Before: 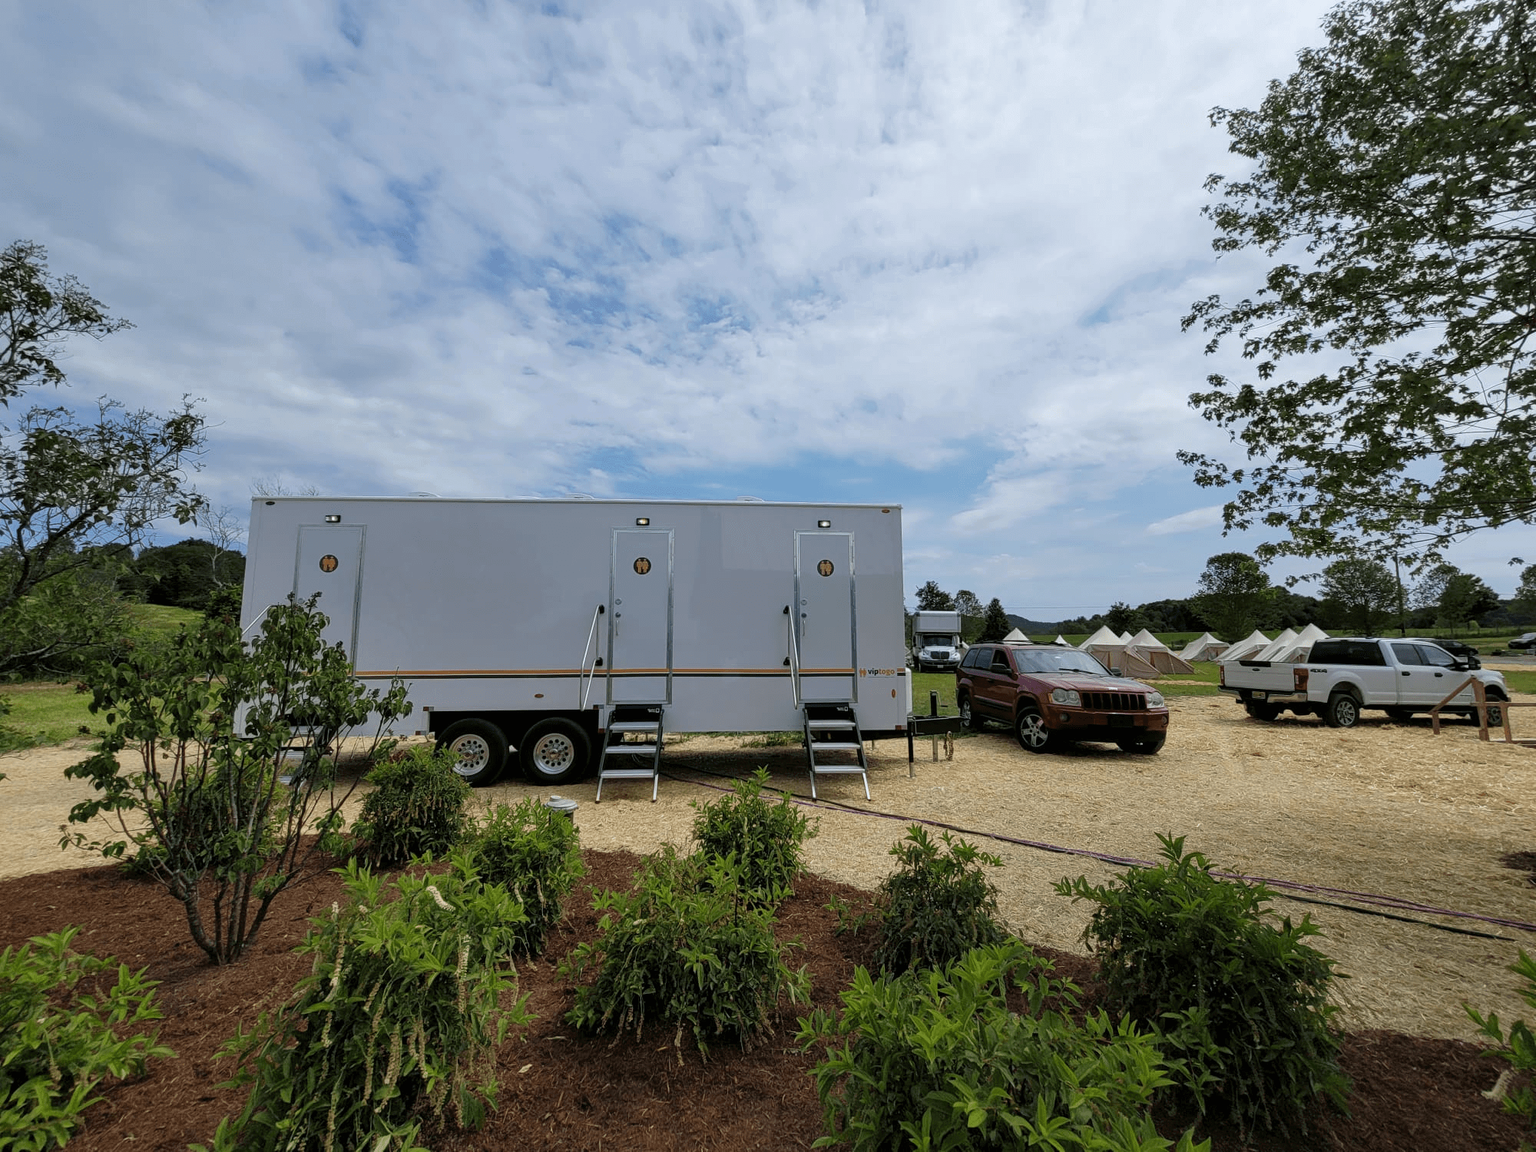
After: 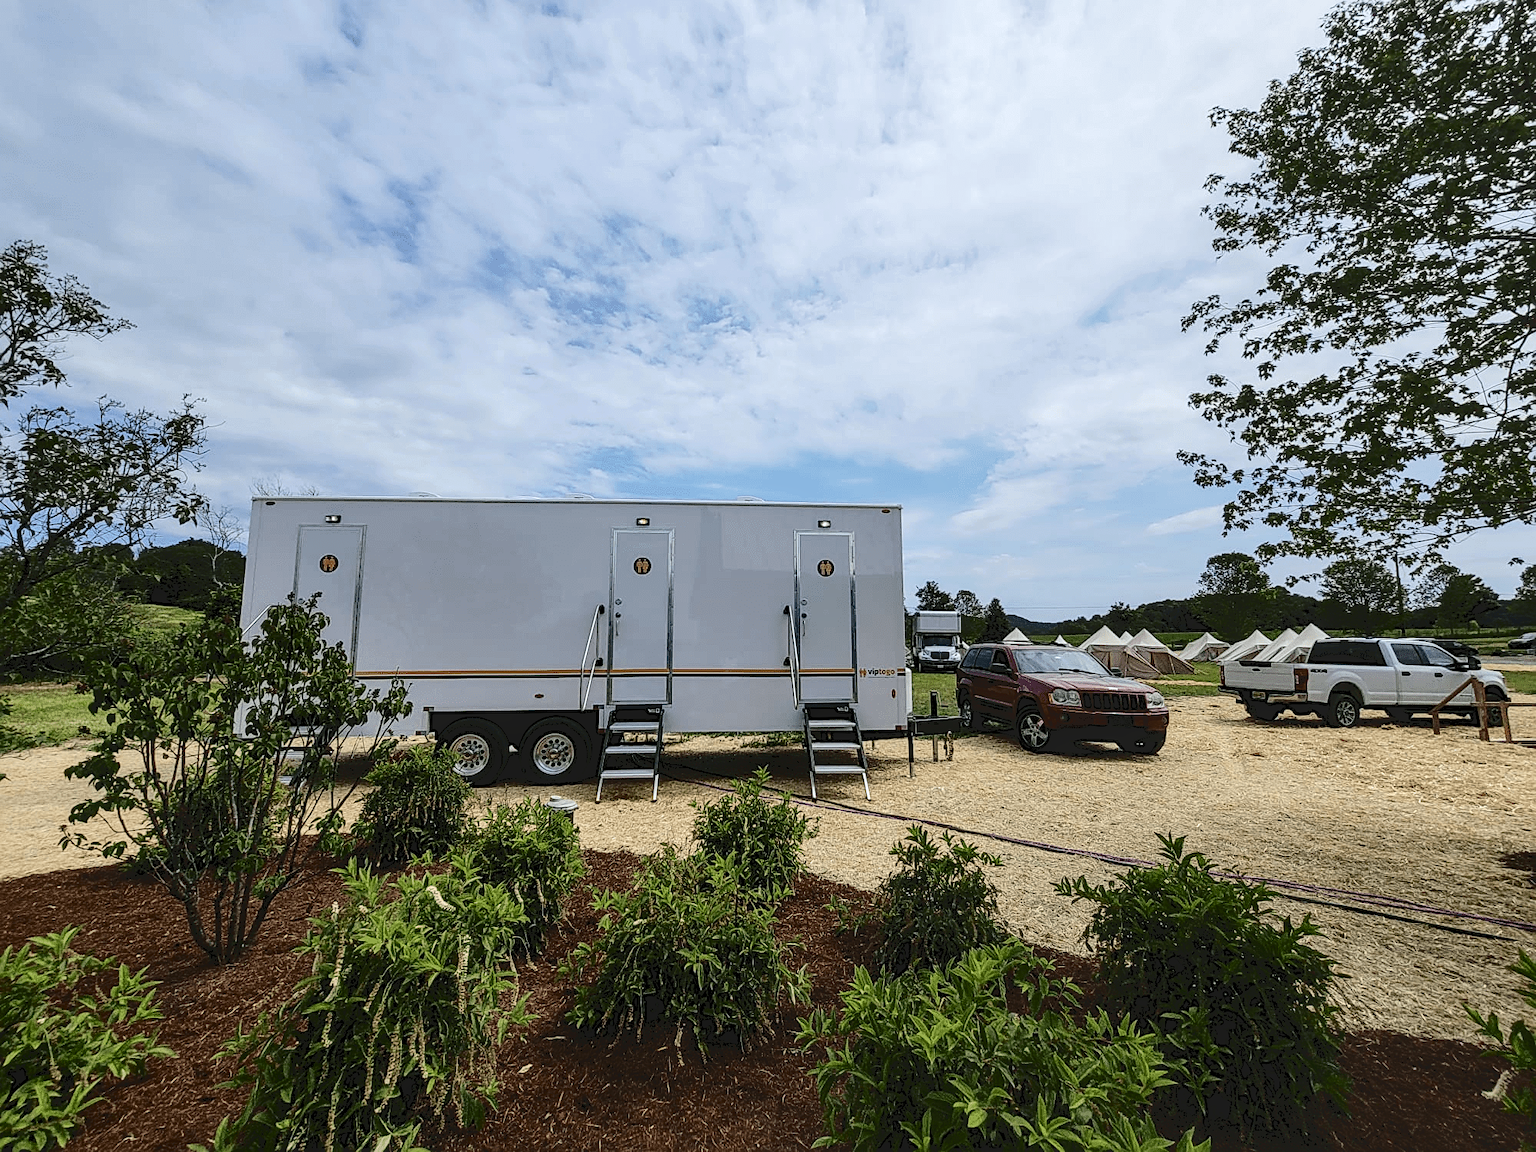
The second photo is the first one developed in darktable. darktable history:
sharpen: on, module defaults
tone curve: curves: ch0 [(0, 0) (0.003, 0.084) (0.011, 0.084) (0.025, 0.084) (0.044, 0.084) (0.069, 0.085) (0.1, 0.09) (0.136, 0.1) (0.177, 0.119) (0.224, 0.144) (0.277, 0.205) (0.335, 0.298) (0.399, 0.417) (0.468, 0.525) (0.543, 0.631) (0.623, 0.72) (0.709, 0.8) (0.801, 0.867) (0.898, 0.934) (1, 1)], color space Lab, independent channels, preserve colors none
local contrast: on, module defaults
